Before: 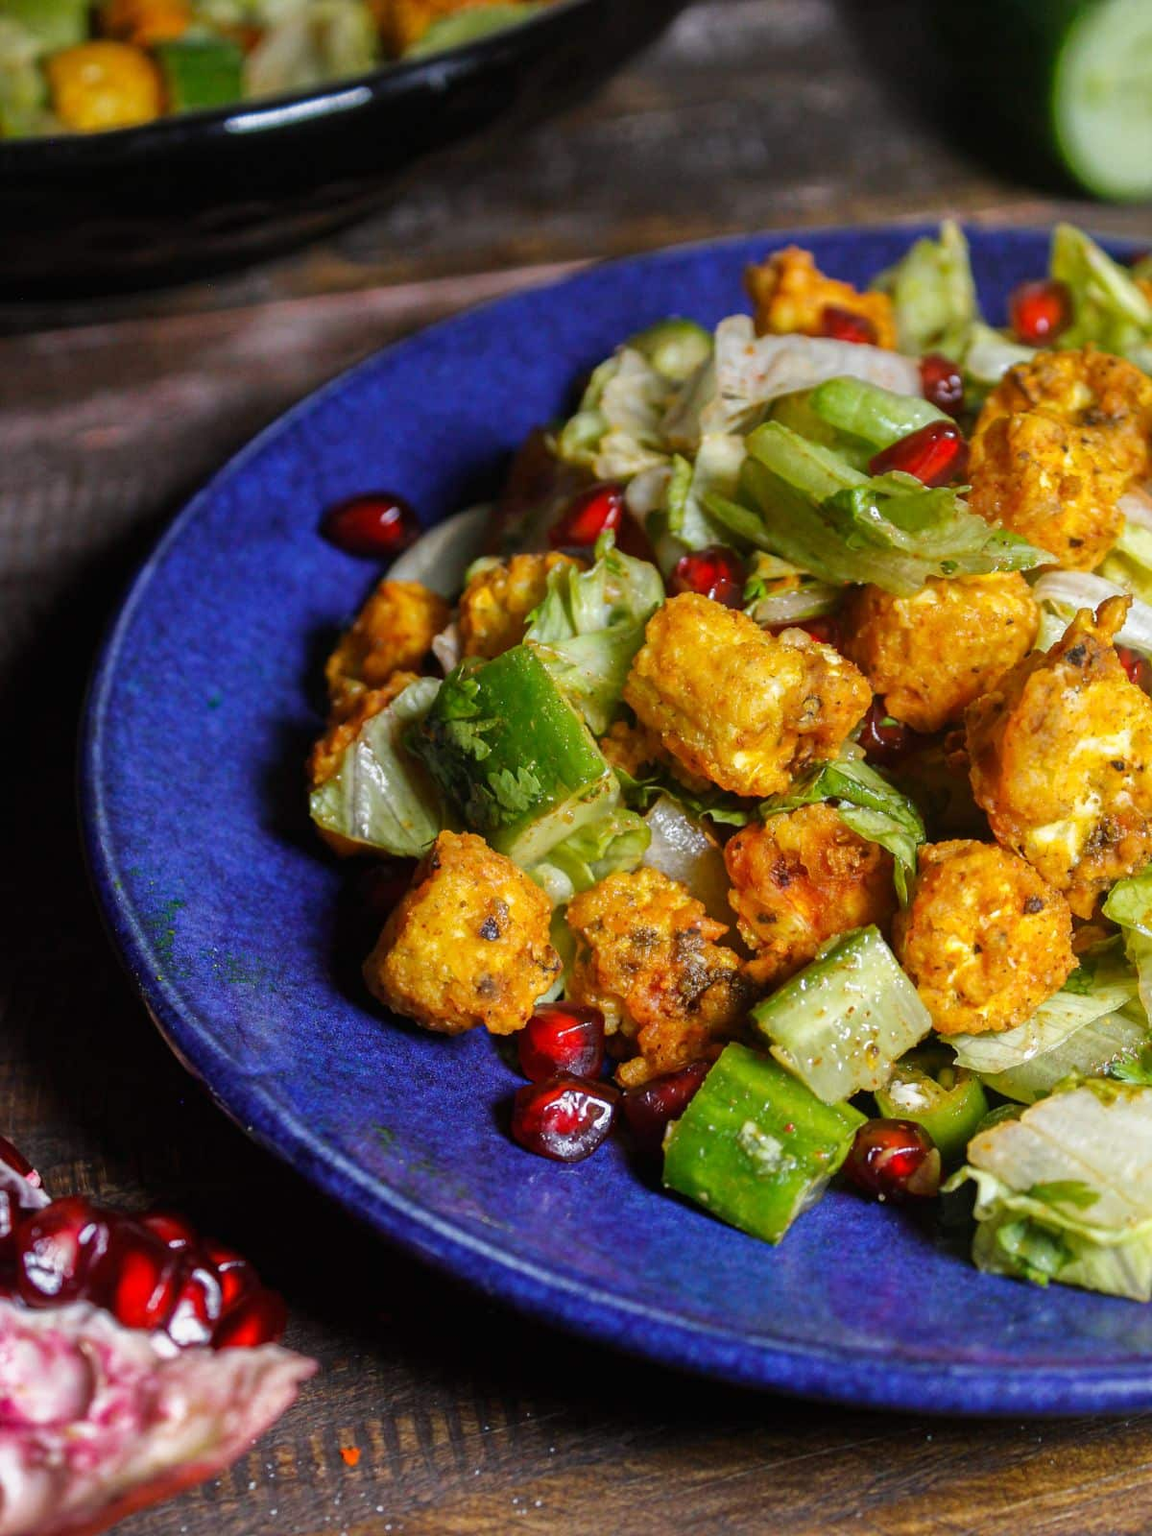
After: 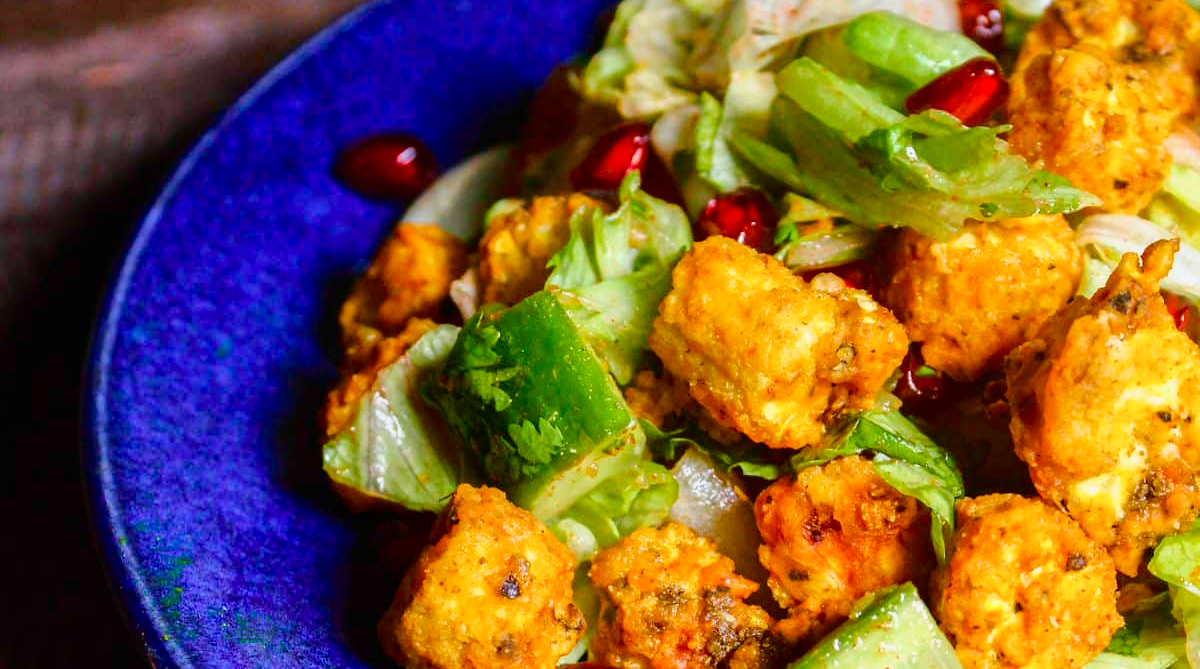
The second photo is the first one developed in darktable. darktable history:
color balance rgb: perceptual saturation grading › global saturation 20%, perceptual saturation grading › highlights -25%, perceptual saturation grading › shadows 50%
crop and rotate: top 23.84%, bottom 34.294%
tone curve: curves: ch0 [(0, 0) (0.091, 0.077) (0.389, 0.458) (0.745, 0.82) (0.844, 0.908) (0.909, 0.942) (1, 0.973)]; ch1 [(0, 0) (0.437, 0.404) (0.5, 0.5) (0.529, 0.55) (0.58, 0.6) (0.616, 0.649) (1, 1)]; ch2 [(0, 0) (0.442, 0.415) (0.5, 0.5) (0.535, 0.557) (0.585, 0.62) (1, 1)], color space Lab, independent channels, preserve colors none
